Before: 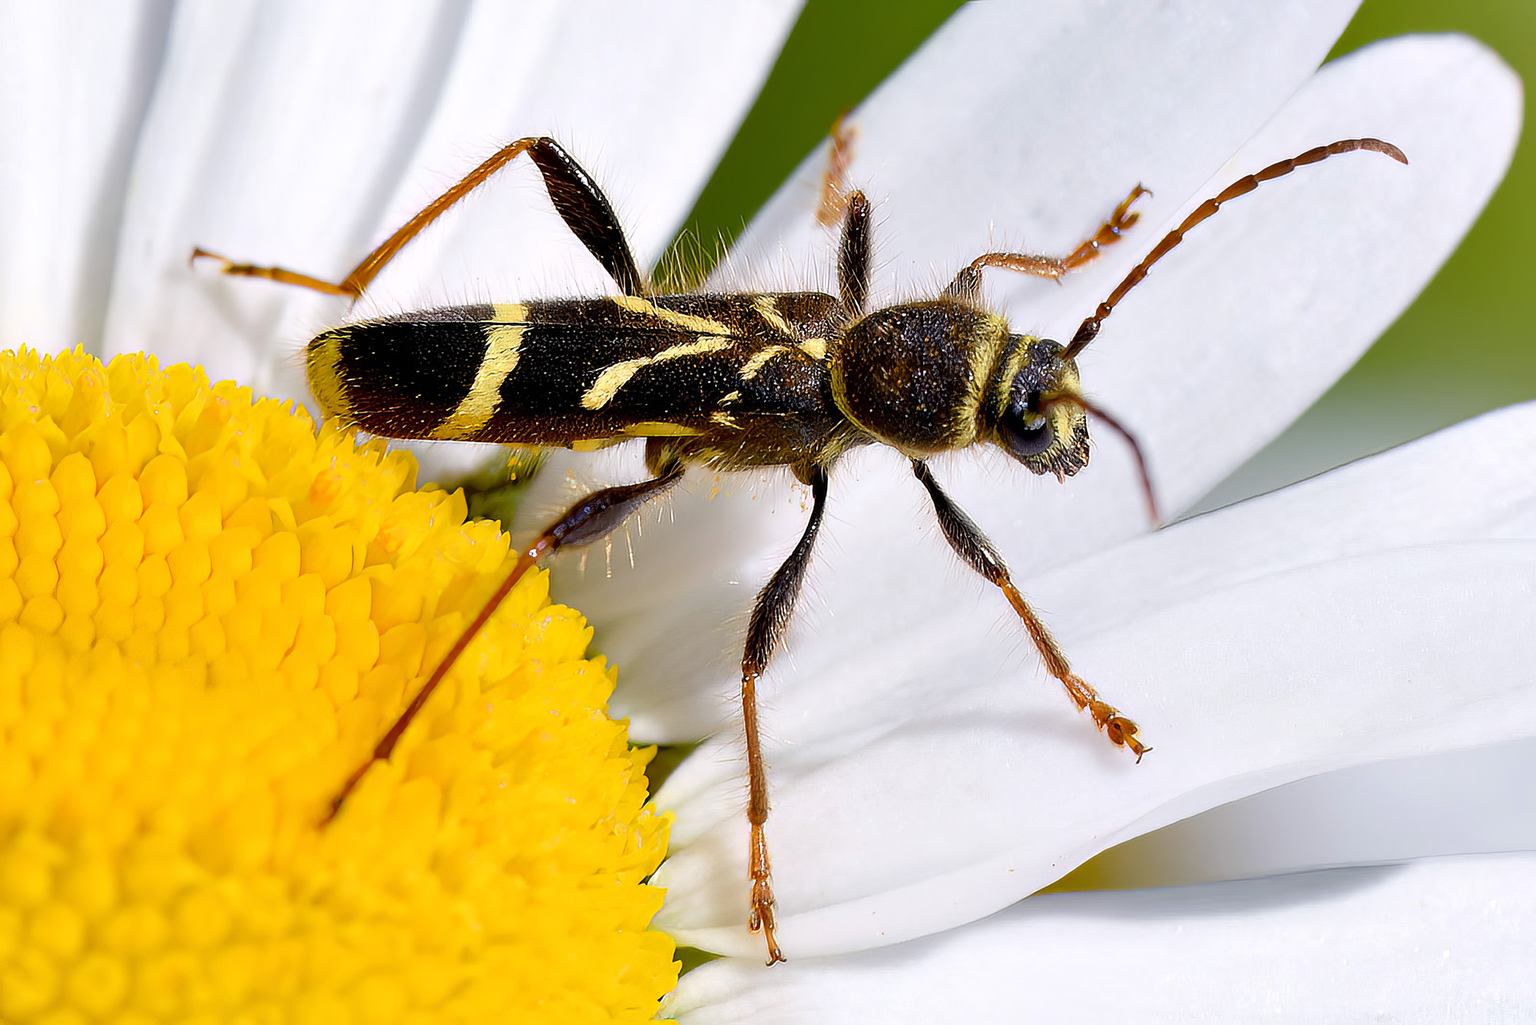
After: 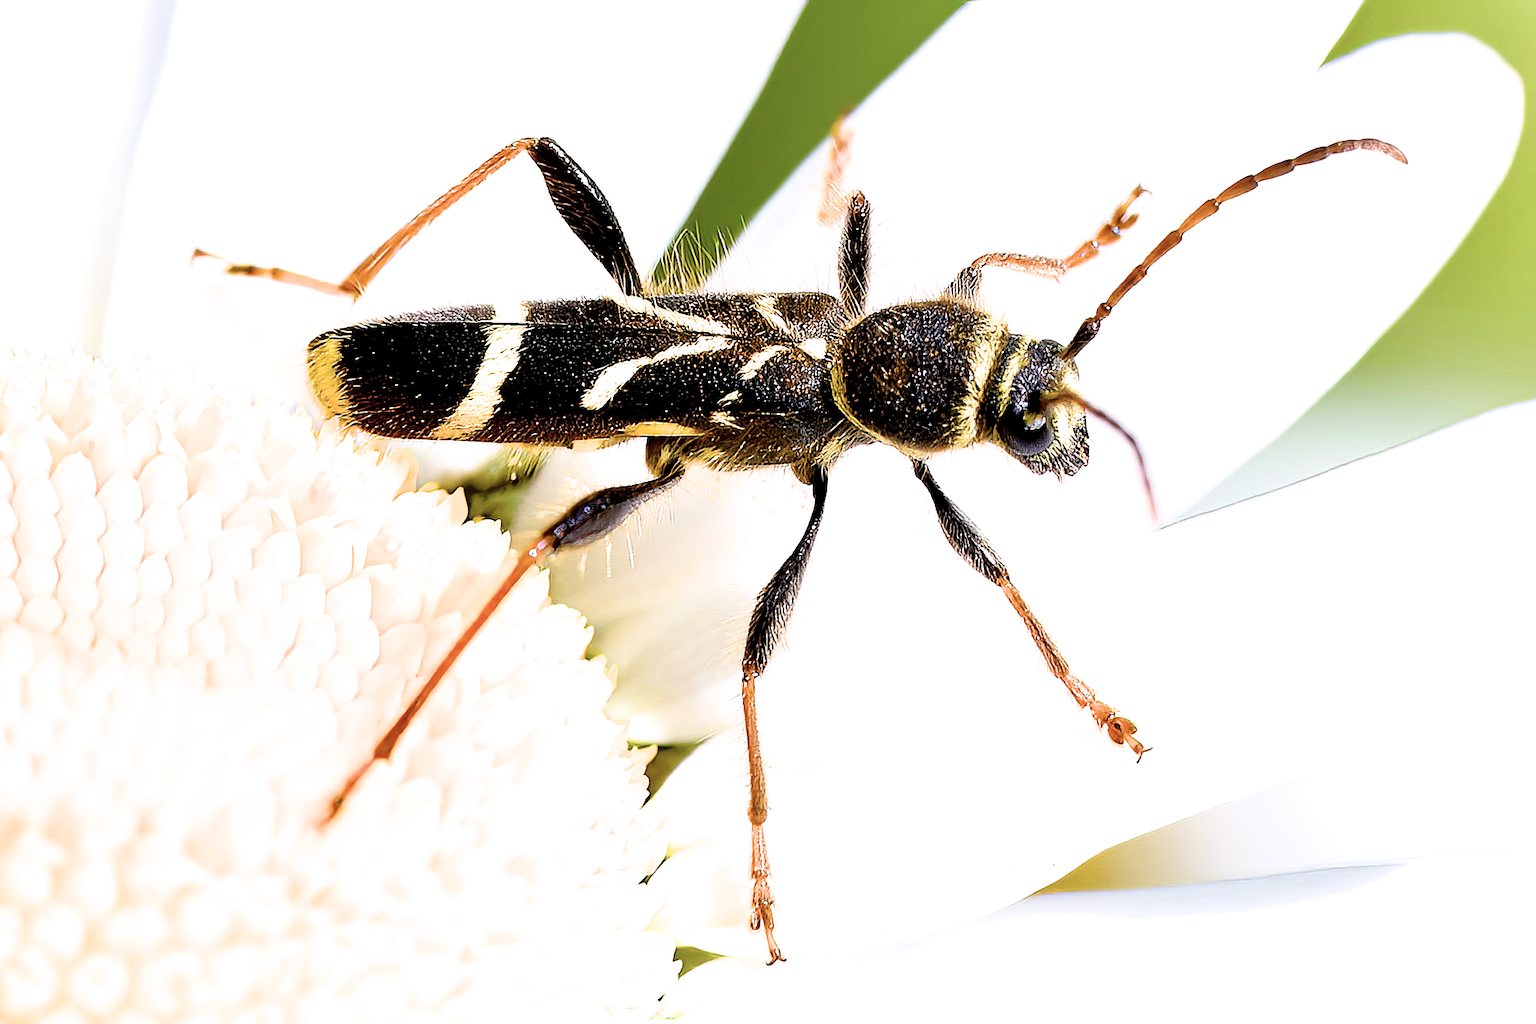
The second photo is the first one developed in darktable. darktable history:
exposure: black level correction 0, exposure 1.2 EV, compensate highlight preservation false
filmic rgb: black relative exposure -4.93 EV, white relative exposure 2.84 EV, hardness 3.72
contrast brightness saturation: contrast 0.11, saturation -0.17
